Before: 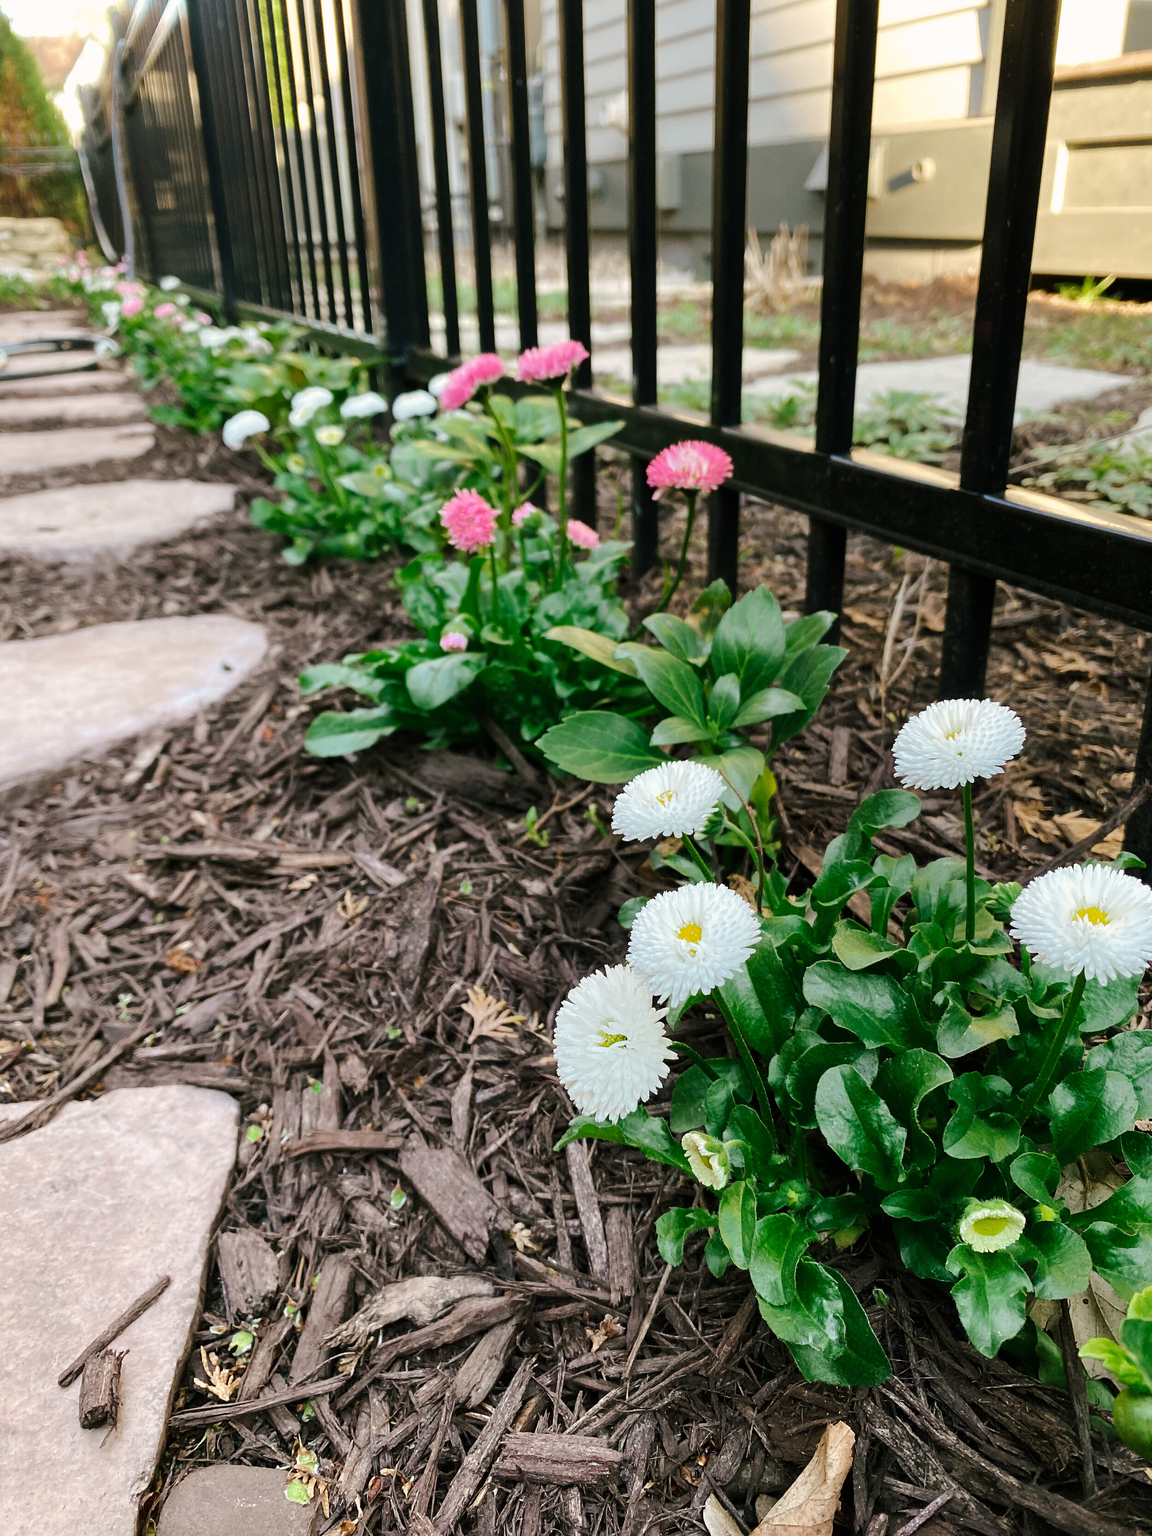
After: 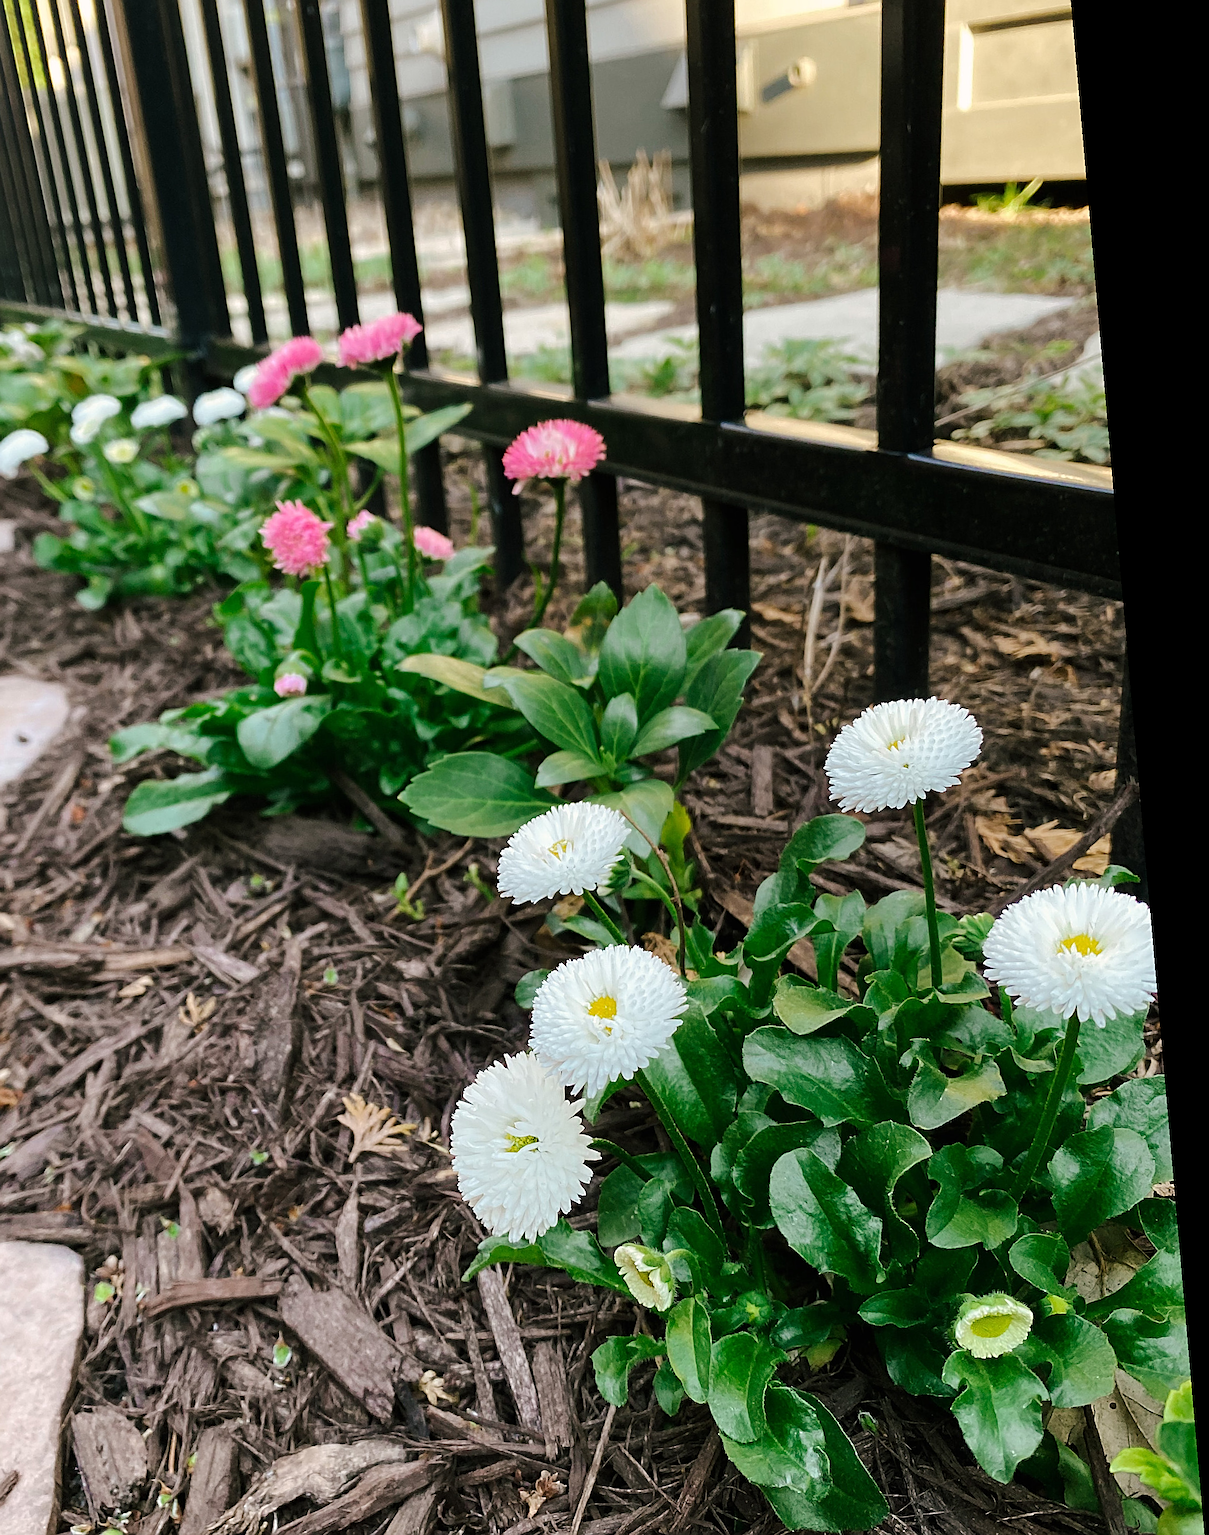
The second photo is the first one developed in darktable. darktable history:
rotate and perspective: rotation -4.98°, automatic cropping off
sharpen: on, module defaults
crop and rotate: left 20.74%, top 7.912%, right 0.375%, bottom 13.378%
